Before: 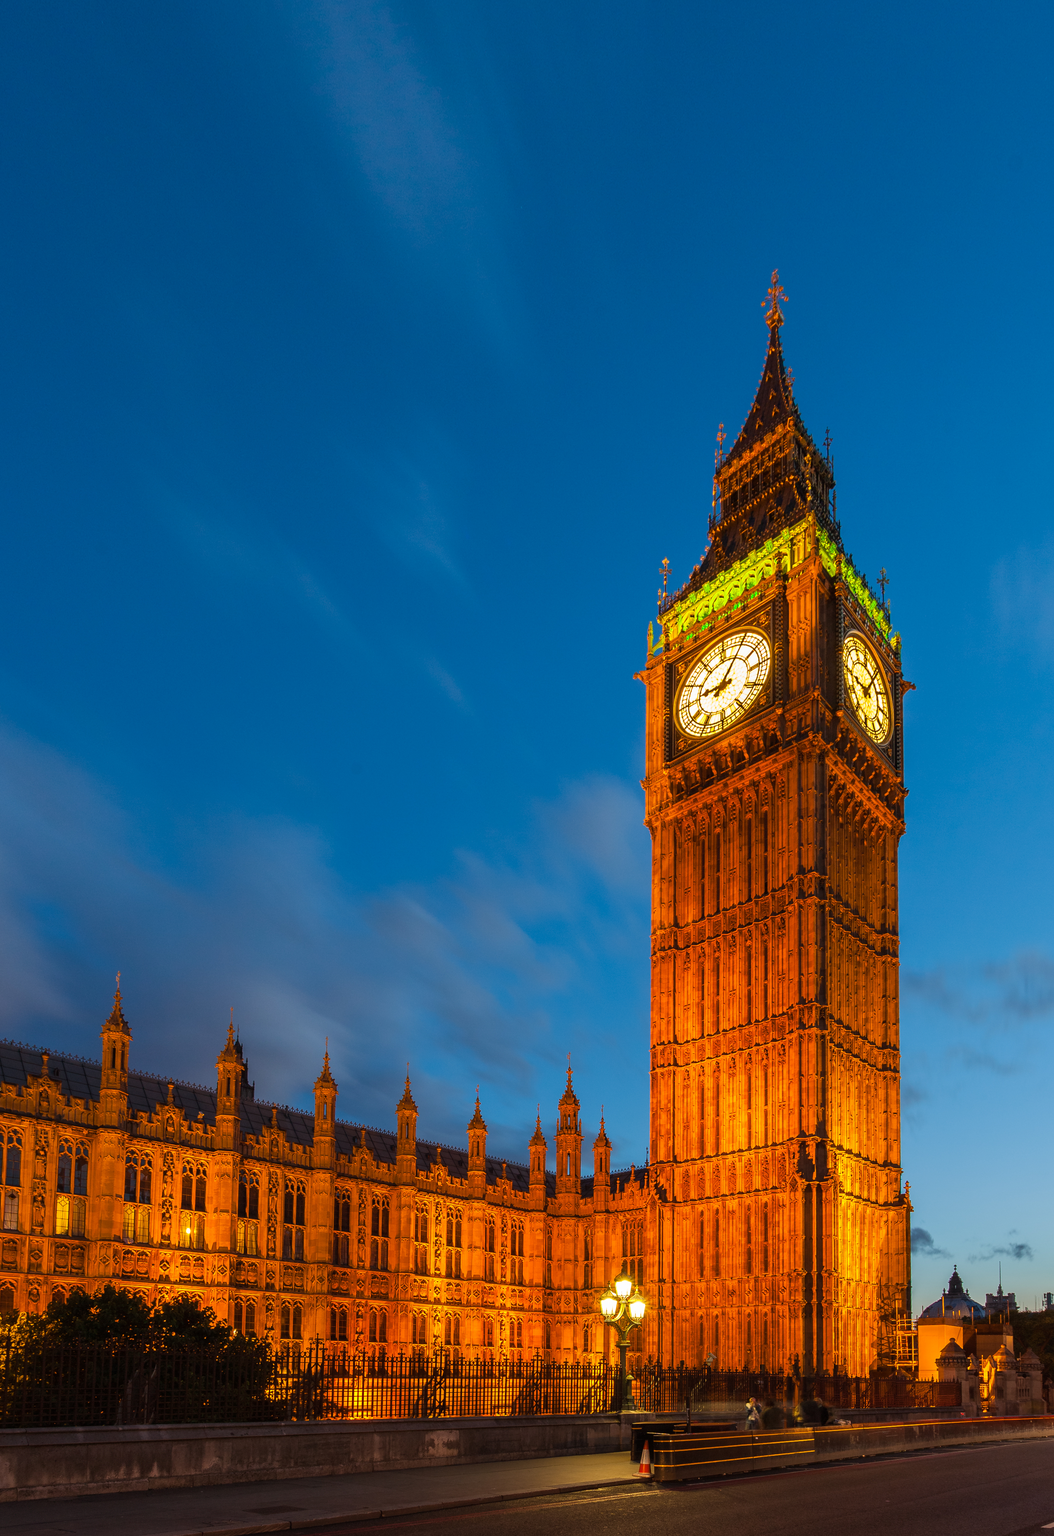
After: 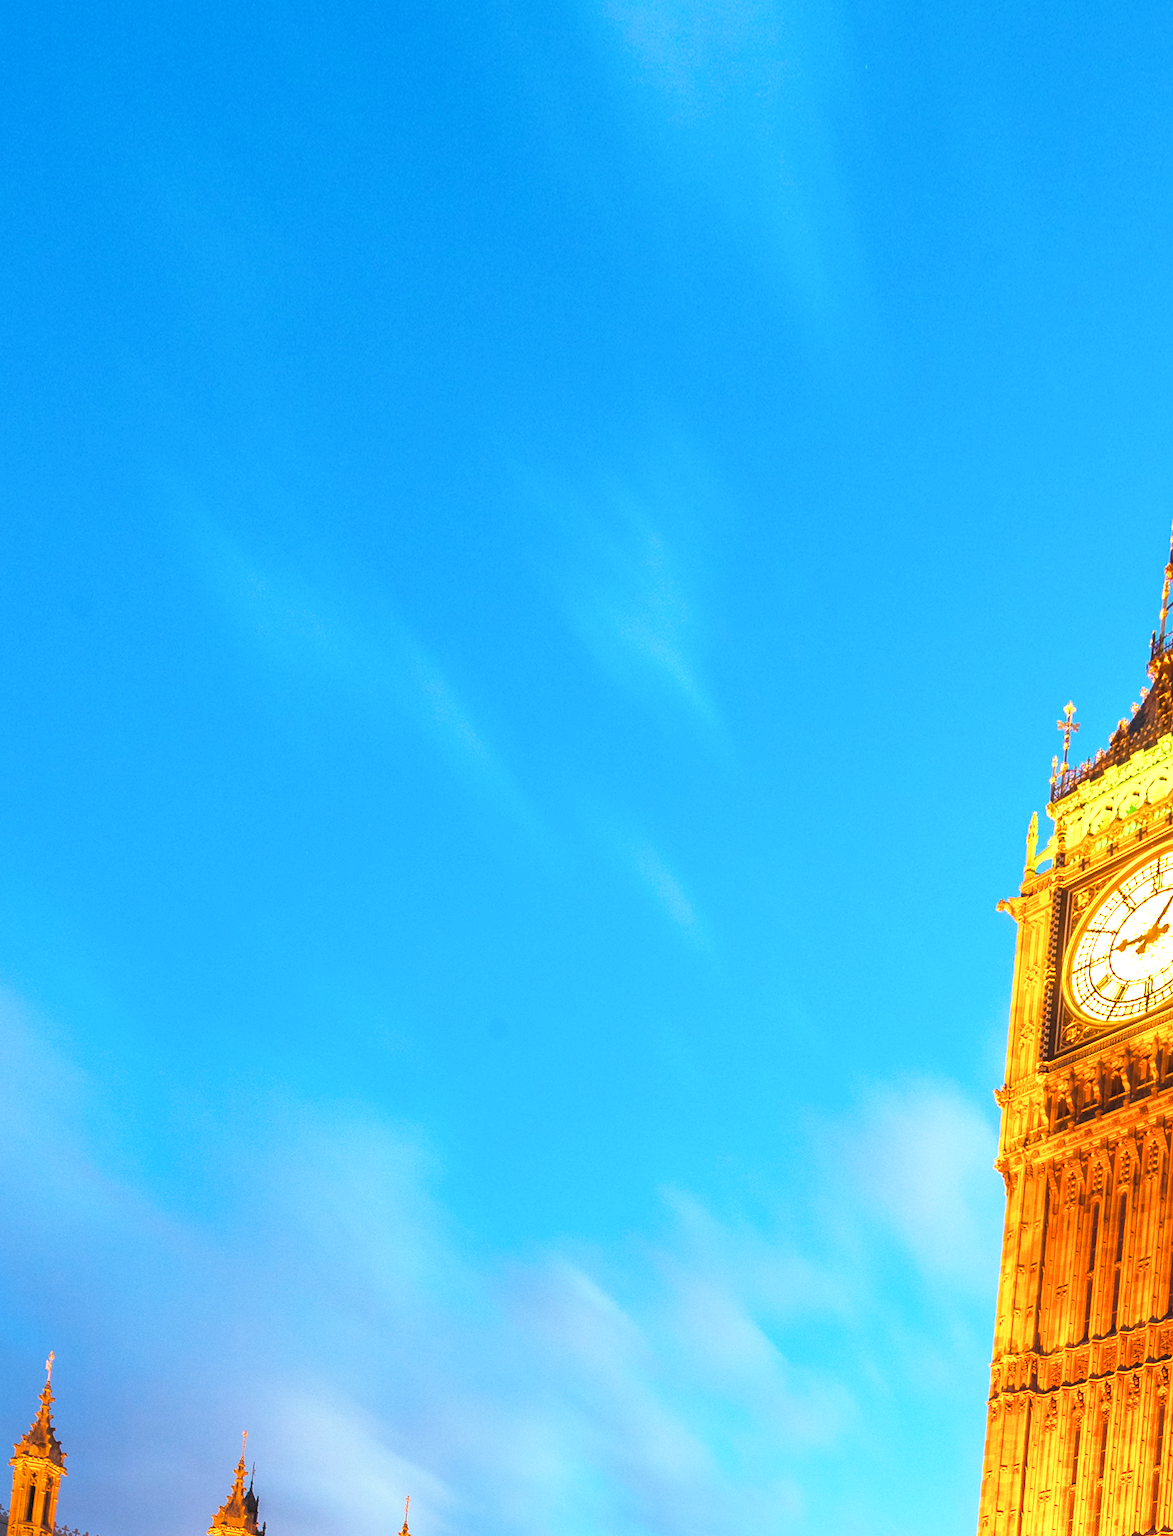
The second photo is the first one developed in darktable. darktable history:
base curve: curves: ch0 [(0, 0) (0.557, 0.834) (1, 1)], preserve colors none
exposure: black level correction 0, exposure 1.401 EV, compensate highlight preservation false
crop and rotate: angle -4.57°, left 2.242%, top 6.764%, right 27.462%, bottom 30.065%
